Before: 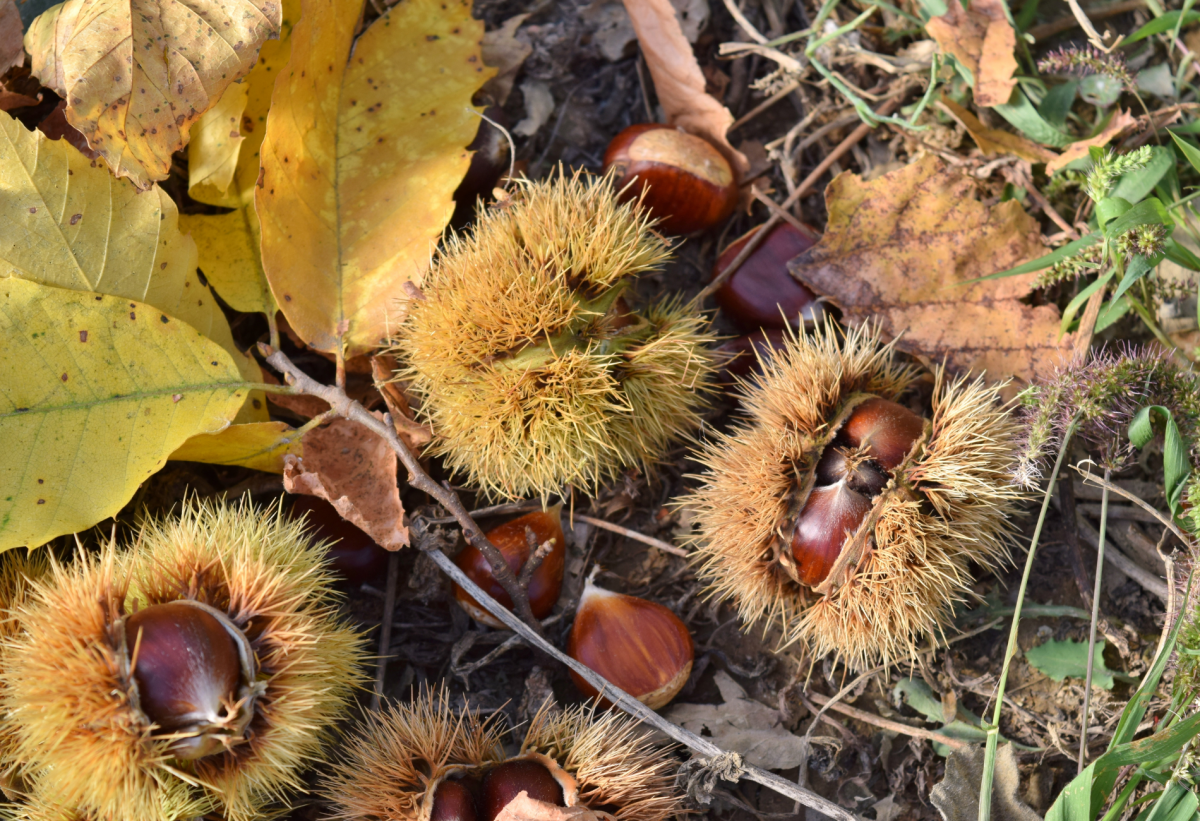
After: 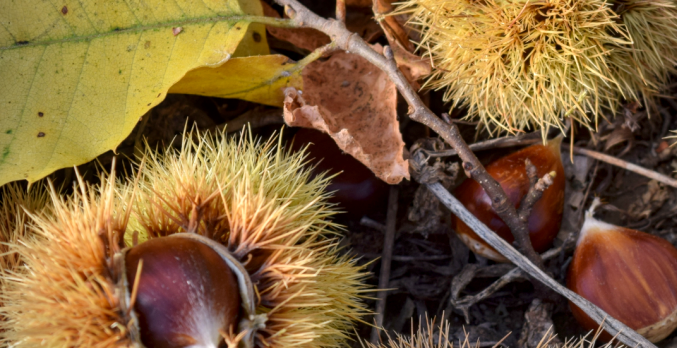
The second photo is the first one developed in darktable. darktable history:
exposure: black level correction 0.002, compensate highlight preservation false
local contrast: on, module defaults
vignetting: brightness -0.404, saturation -0.294, unbound false
crop: top 44.713%, right 43.533%, bottom 12.793%
